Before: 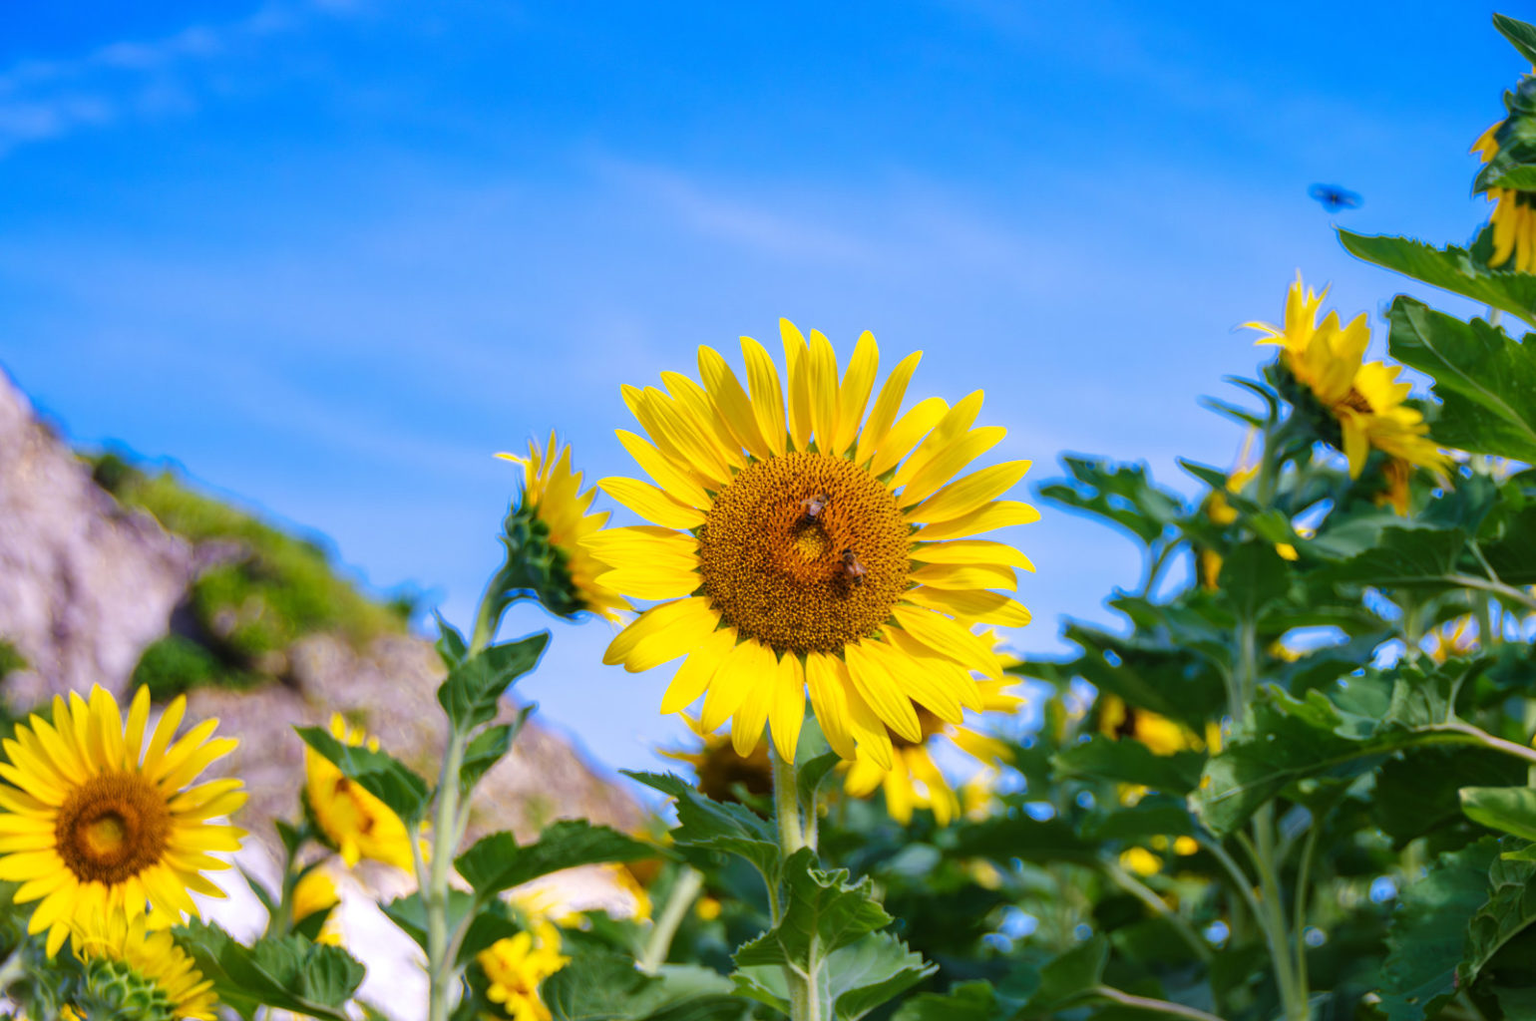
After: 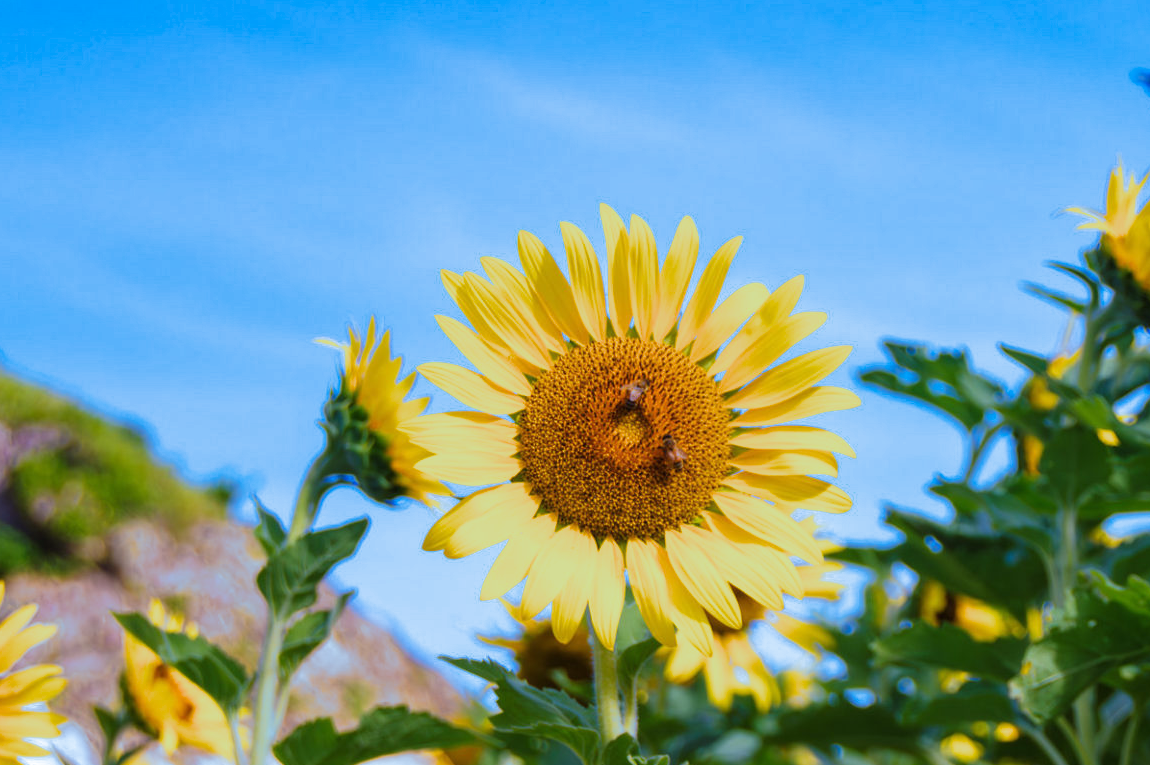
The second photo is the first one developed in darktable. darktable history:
crop and rotate: left 11.831%, top 11.346%, right 13.429%, bottom 13.899%
split-toning: shadows › hue 351.18°, shadows › saturation 0.86, highlights › hue 218.82°, highlights › saturation 0.73, balance -19.167
